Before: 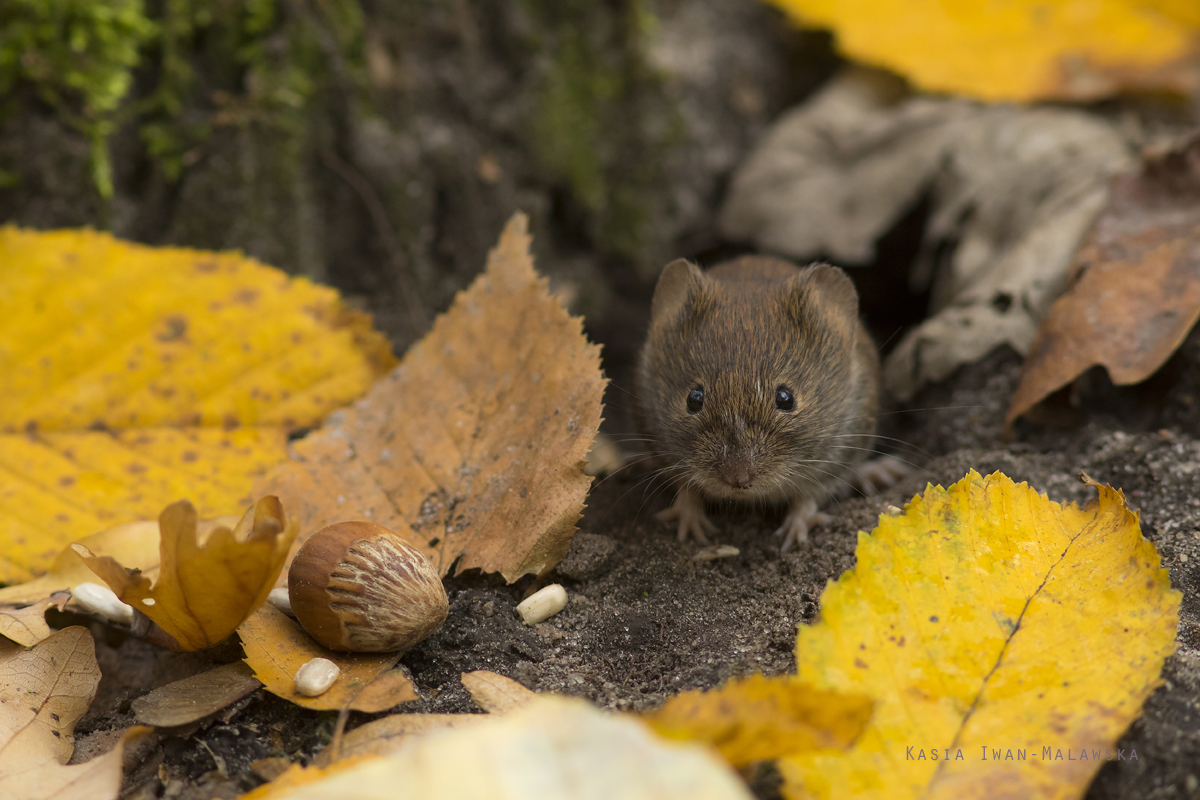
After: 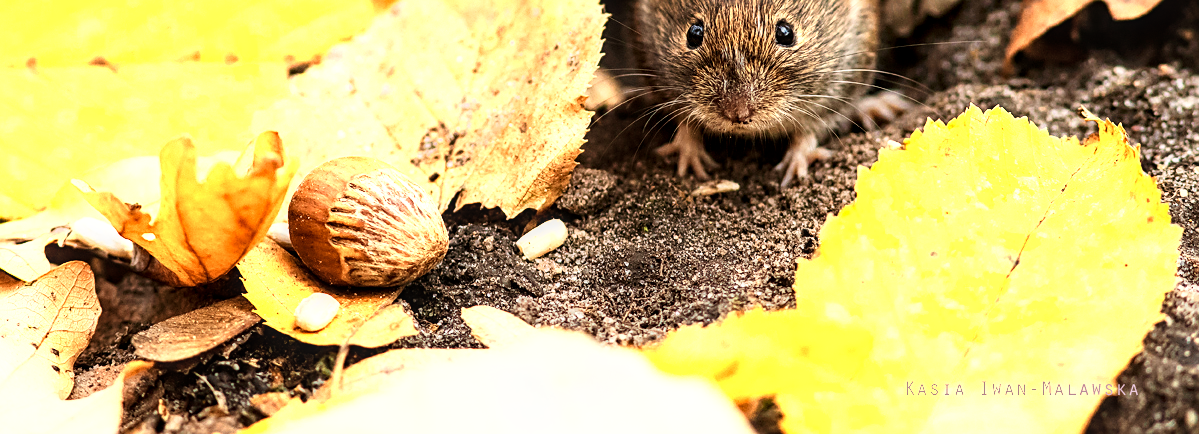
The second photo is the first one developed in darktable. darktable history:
base curve: curves: ch0 [(0, 0) (0.007, 0.004) (0.027, 0.03) (0.046, 0.07) (0.207, 0.54) (0.442, 0.872) (0.673, 0.972) (1, 1)], preserve colors none
crop and rotate: top 45.65%, right 0.081%
local contrast: detail 130%
color zones: curves: ch0 [(0.018, 0.548) (0.197, 0.654) (0.425, 0.447) (0.605, 0.658) (0.732, 0.579)]; ch1 [(0.105, 0.531) (0.224, 0.531) (0.386, 0.39) (0.618, 0.456) (0.732, 0.456) (0.956, 0.421)]; ch2 [(0.039, 0.583) (0.215, 0.465) (0.399, 0.544) (0.465, 0.548) (0.614, 0.447) (0.724, 0.43) (0.882, 0.623) (0.956, 0.632)]
sharpen: on, module defaults
levels: black 0.094%
